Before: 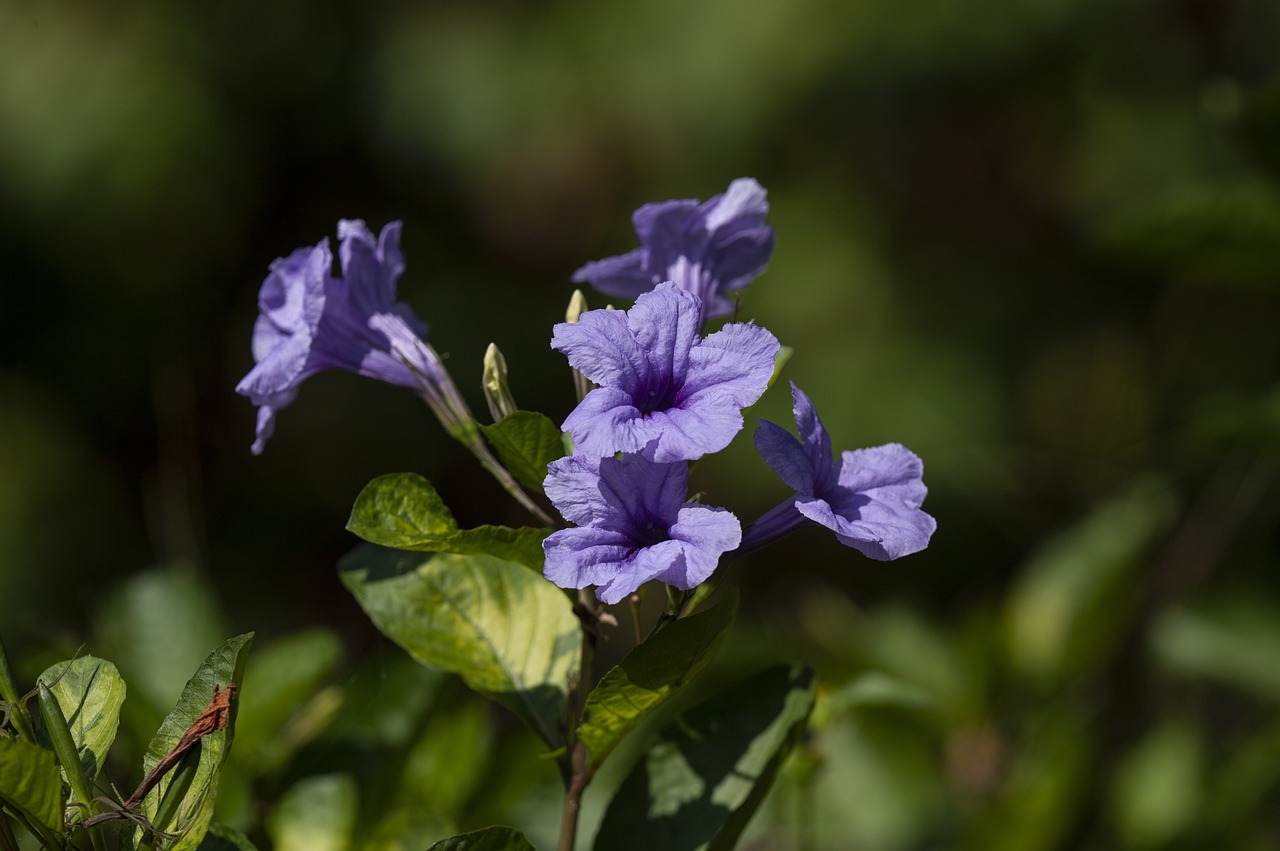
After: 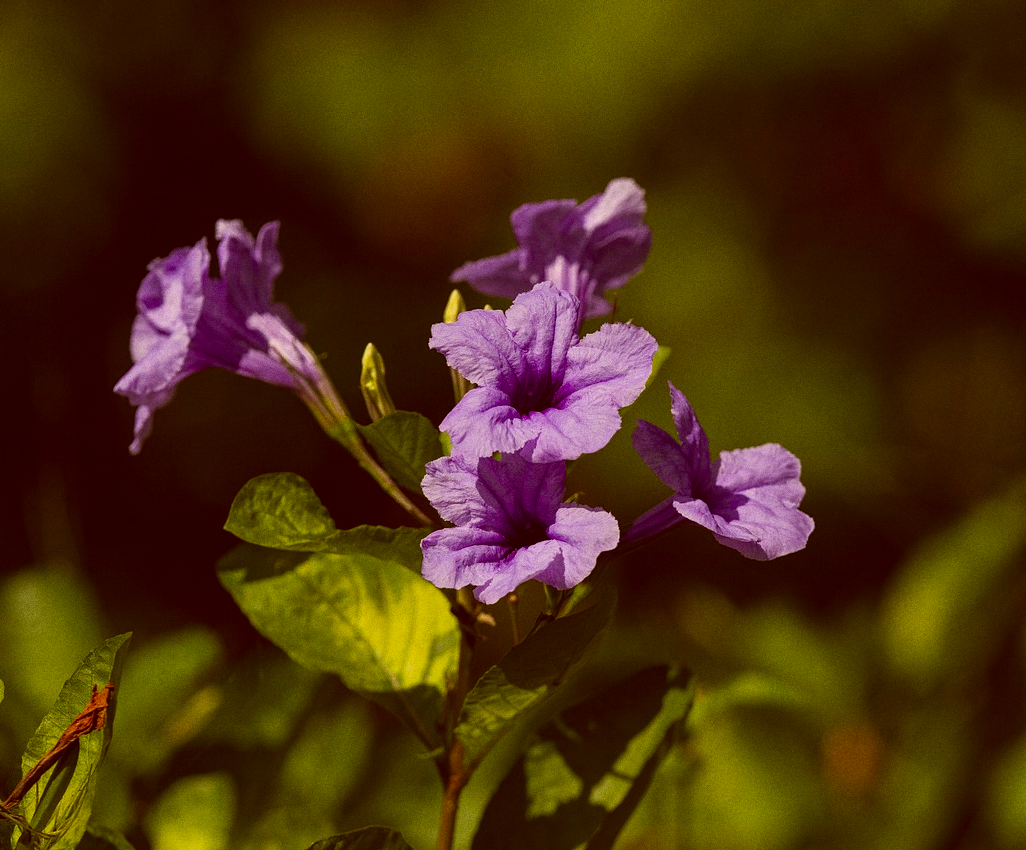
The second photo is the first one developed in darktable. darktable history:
grain: on, module defaults
color correction: highlights a* 1.12, highlights b* 24.26, shadows a* 15.58, shadows b* 24.26
crop and rotate: left 9.597%, right 10.195%
color balance rgb: linear chroma grading › global chroma 15%, perceptual saturation grading › global saturation 30%
